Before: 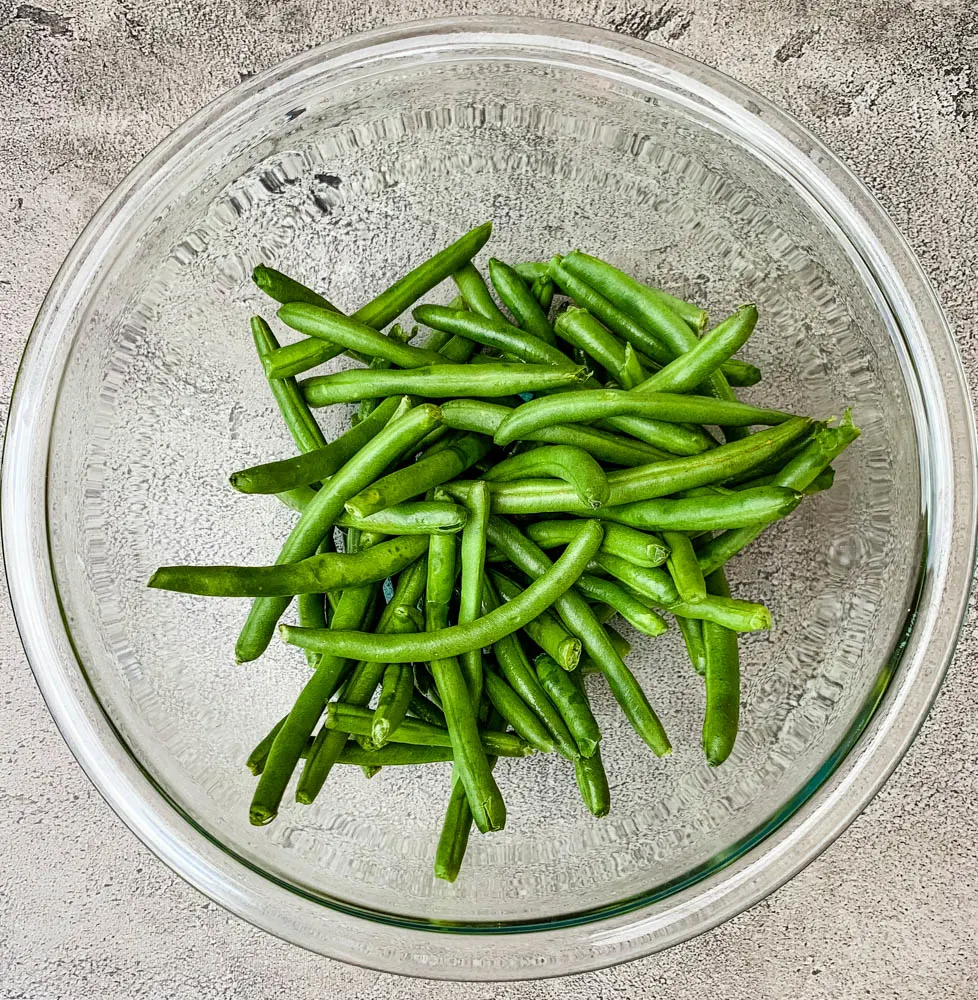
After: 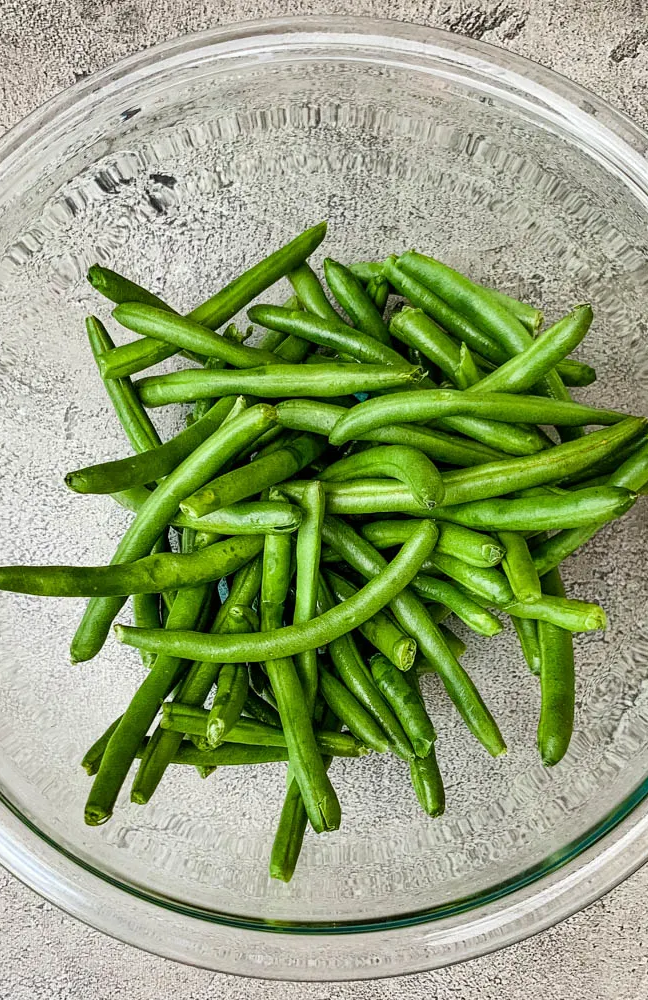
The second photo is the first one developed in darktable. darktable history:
crop: left 16.909%, right 16.824%
